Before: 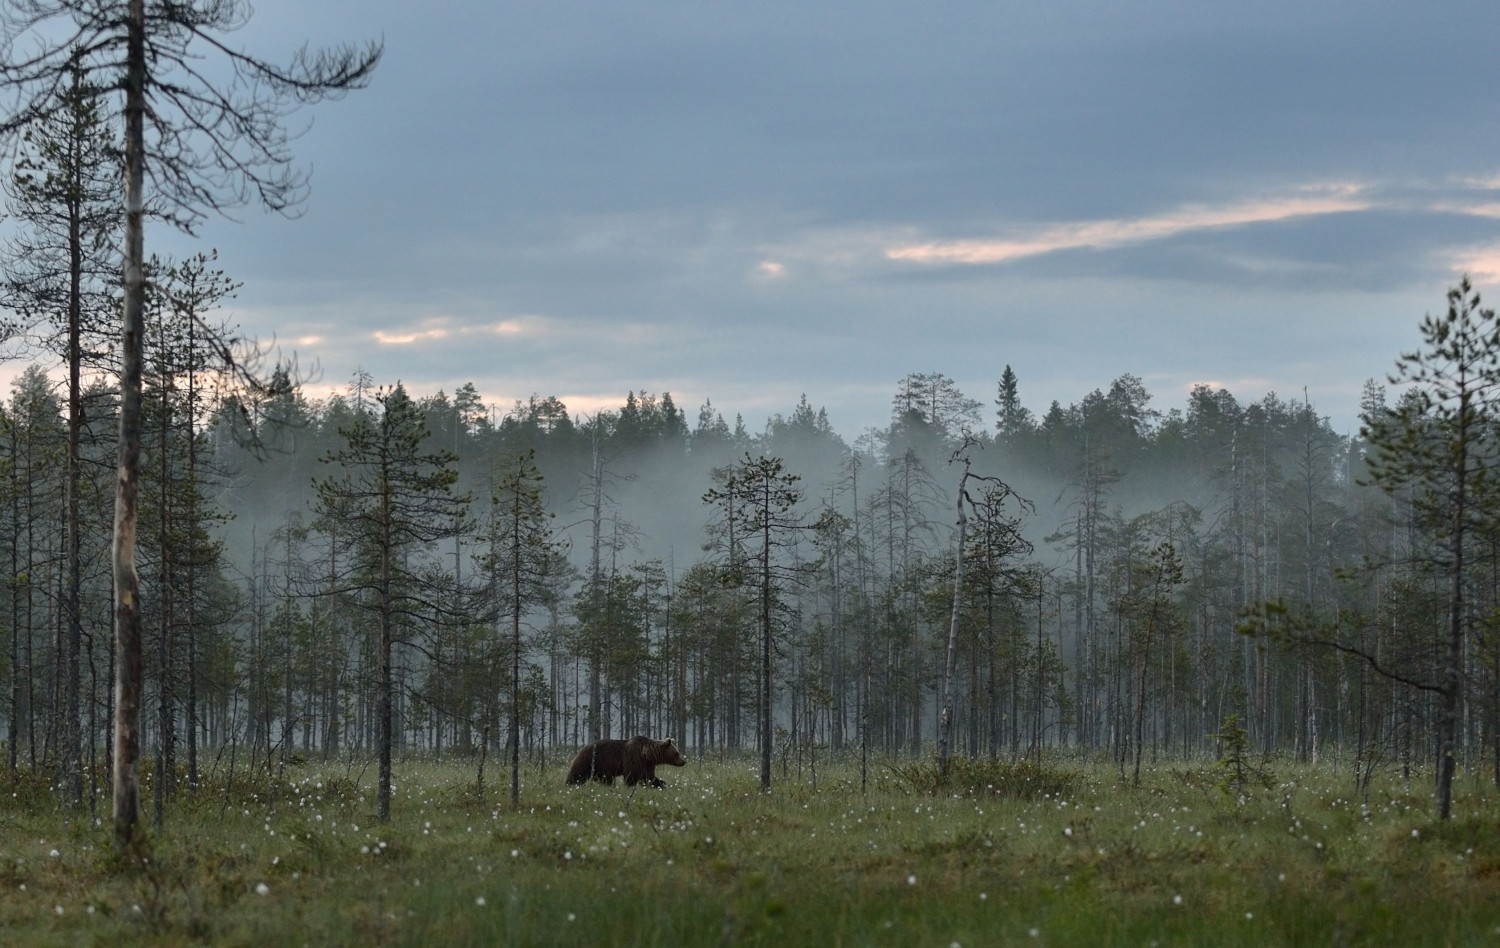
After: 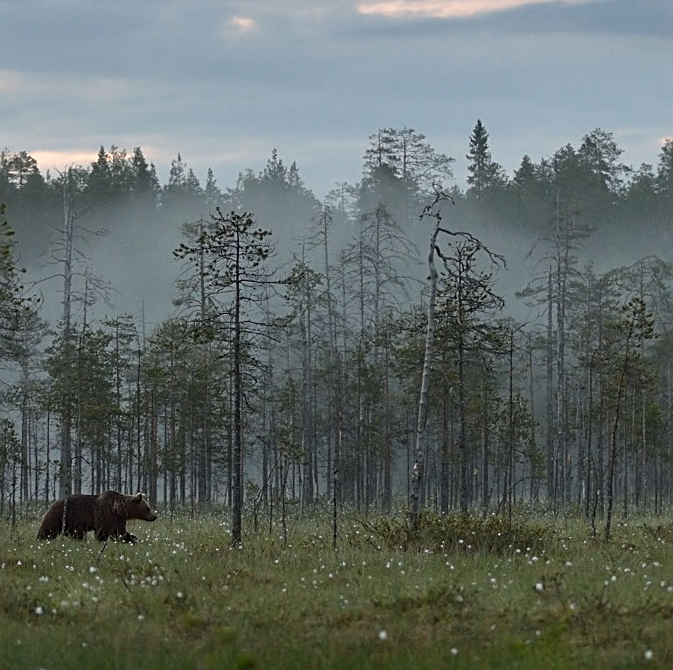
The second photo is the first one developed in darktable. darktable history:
sharpen: on, module defaults
crop: left 35.294%, top 25.887%, right 19.796%, bottom 3.359%
tone equalizer: edges refinement/feathering 500, mask exposure compensation -1.57 EV, preserve details no
